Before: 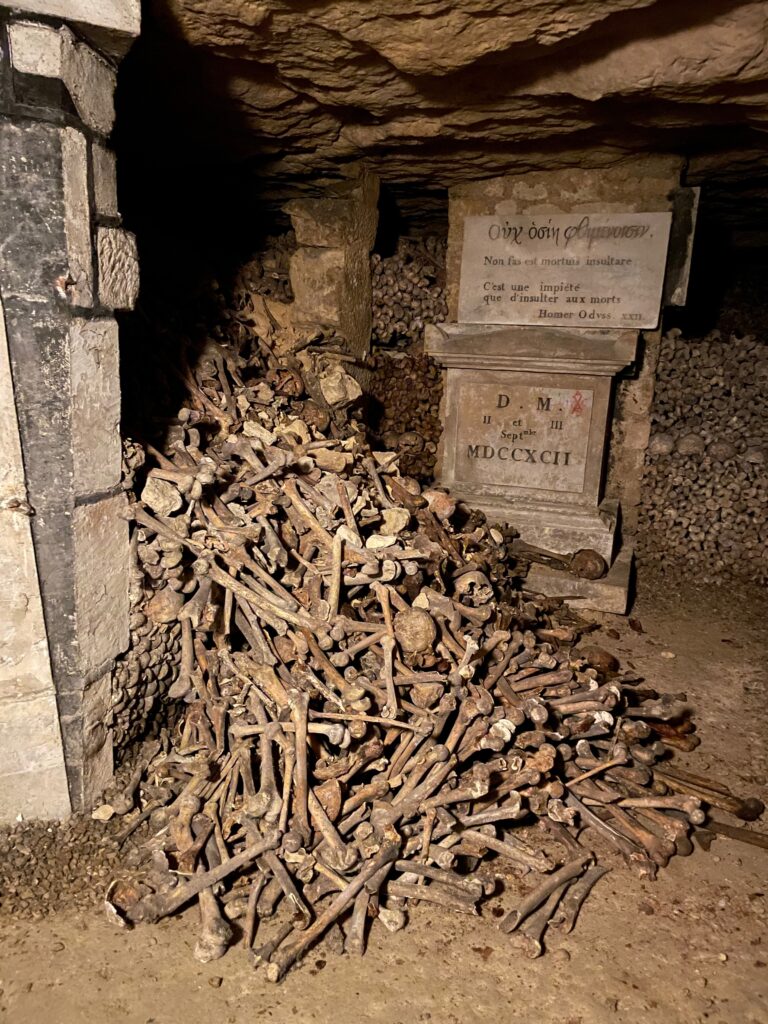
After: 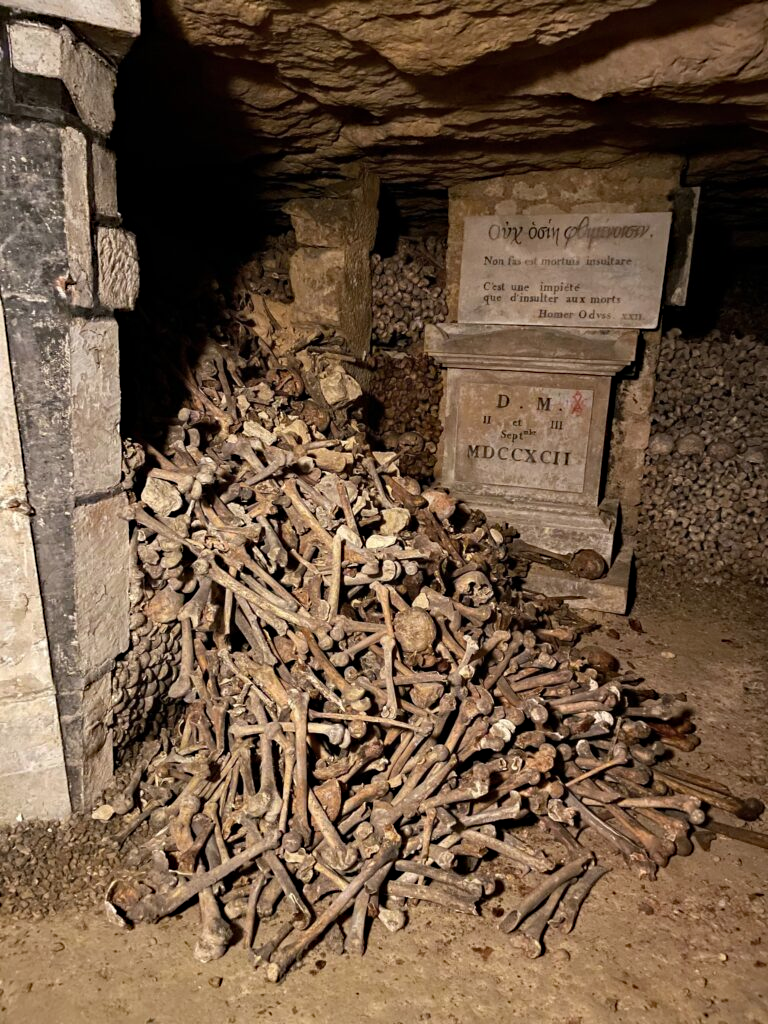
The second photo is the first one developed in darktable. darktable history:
color zones: curves: ch0 [(0.25, 0.5) (0.428, 0.473) (0.75, 0.5)]; ch1 [(0.243, 0.479) (0.398, 0.452) (0.75, 0.5)]
color balance rgb: linear chroma grading › global chroma -0.67%, saturation formula JzAzBz (2021)
haze removal: compatibility mode true, adaptive false
